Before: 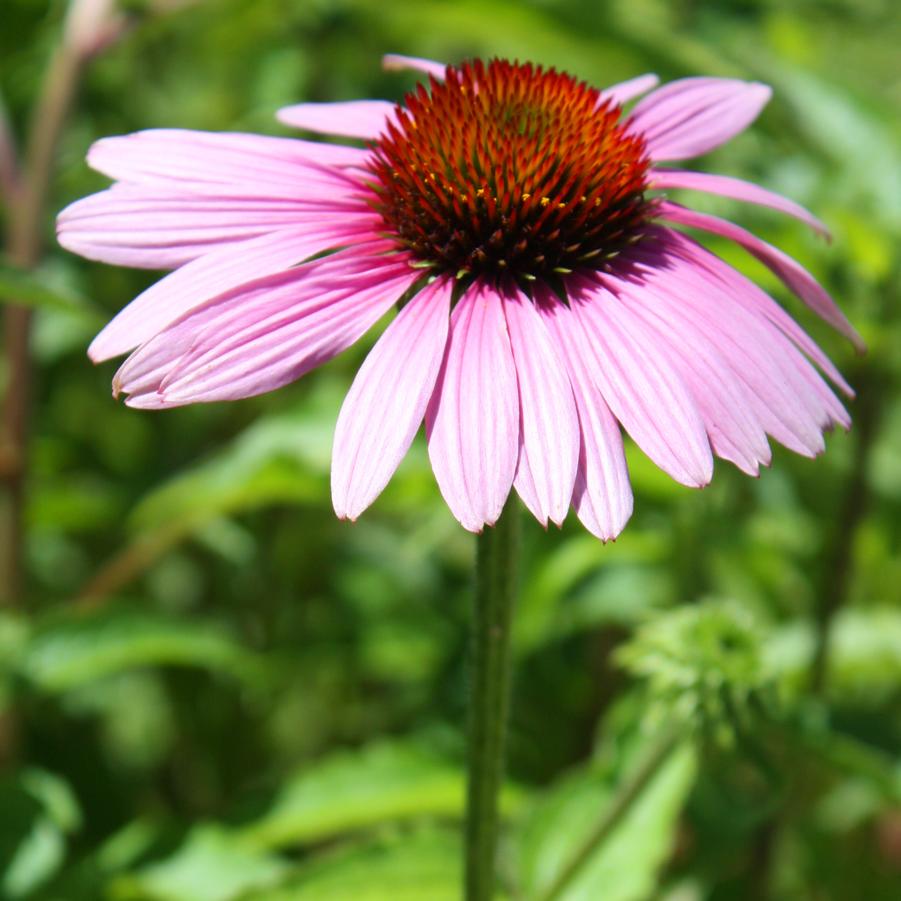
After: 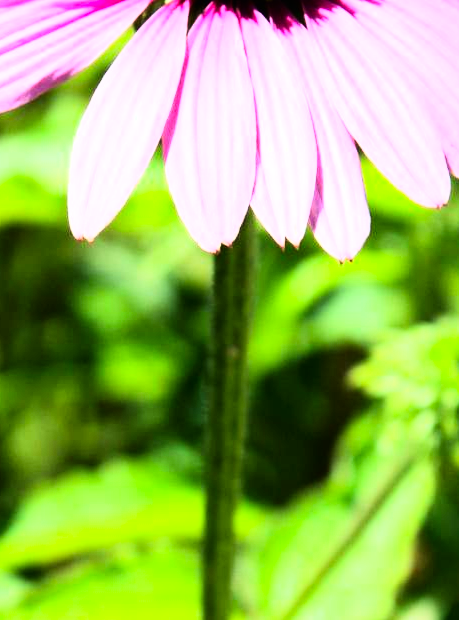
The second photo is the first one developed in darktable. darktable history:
white balance: emerald 1
rgb curve: curves: ch0 [(0, 0) (0.21, 0.15) (0.24, 0.21) (0.5, 0.75) (0.75, 0.96) (0.89, 0.99) (1, 1)]; ch1 [(0, 0.02) (0.21, 0.13) (0.25, 0.2) (0.5, 0.67) (0.75, 0.9) (0.89, 0.97) (1, 1)]; ch2 [(0, 0.02) (0.21, 0.13) (0.25, 0.2) (0.5, 0.67) (0.75, 0.9) (0.89, 0.97) (1, 1)], compensate middle gray true
crop and rotate: left 29.237%, top 31.152%, right 19.807%
contrast brightness saturation: contrast 0.08, saturation 0.2
